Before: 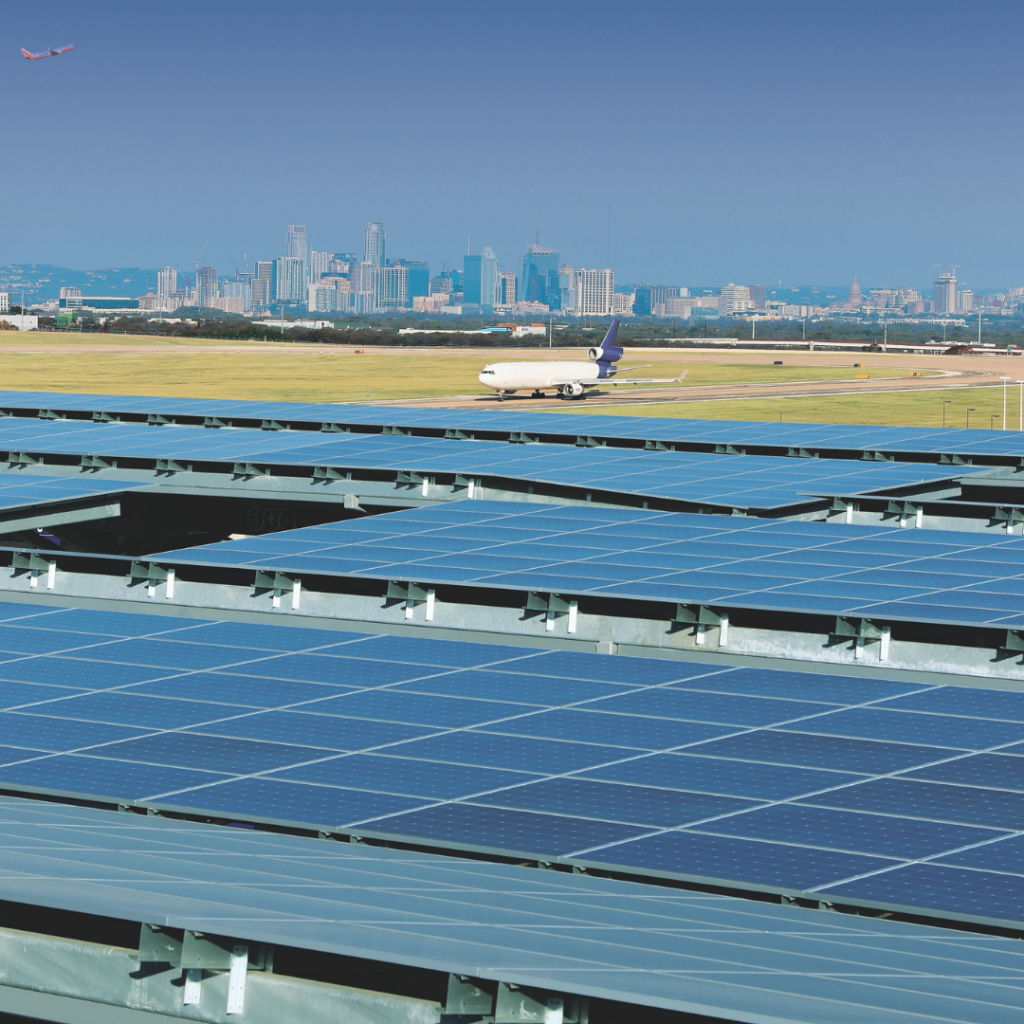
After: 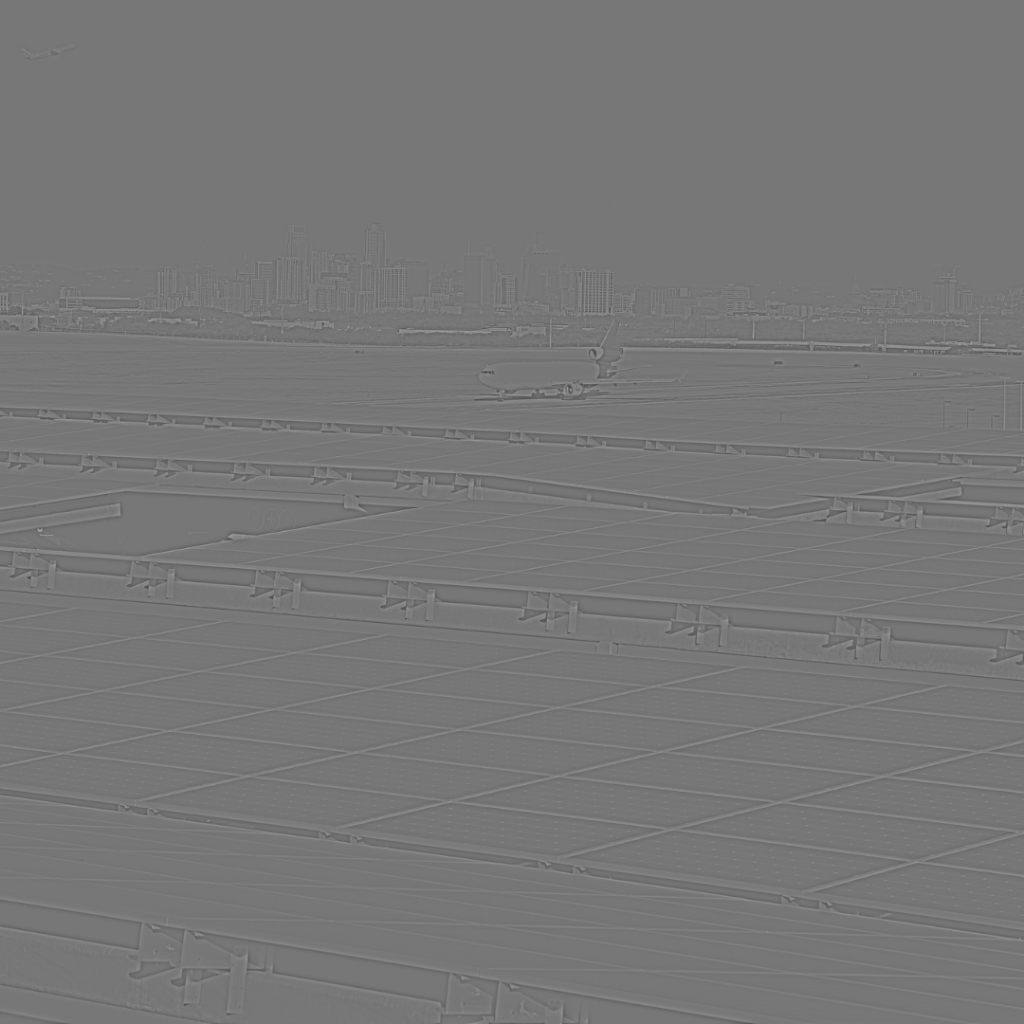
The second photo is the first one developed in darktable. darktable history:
filmic rgb: black relative exposure -7.15 EV, white relative exposure 5.36 EV, hardness 3.02
highpass: sharpness 9.84%, contrast boost 9.94%
